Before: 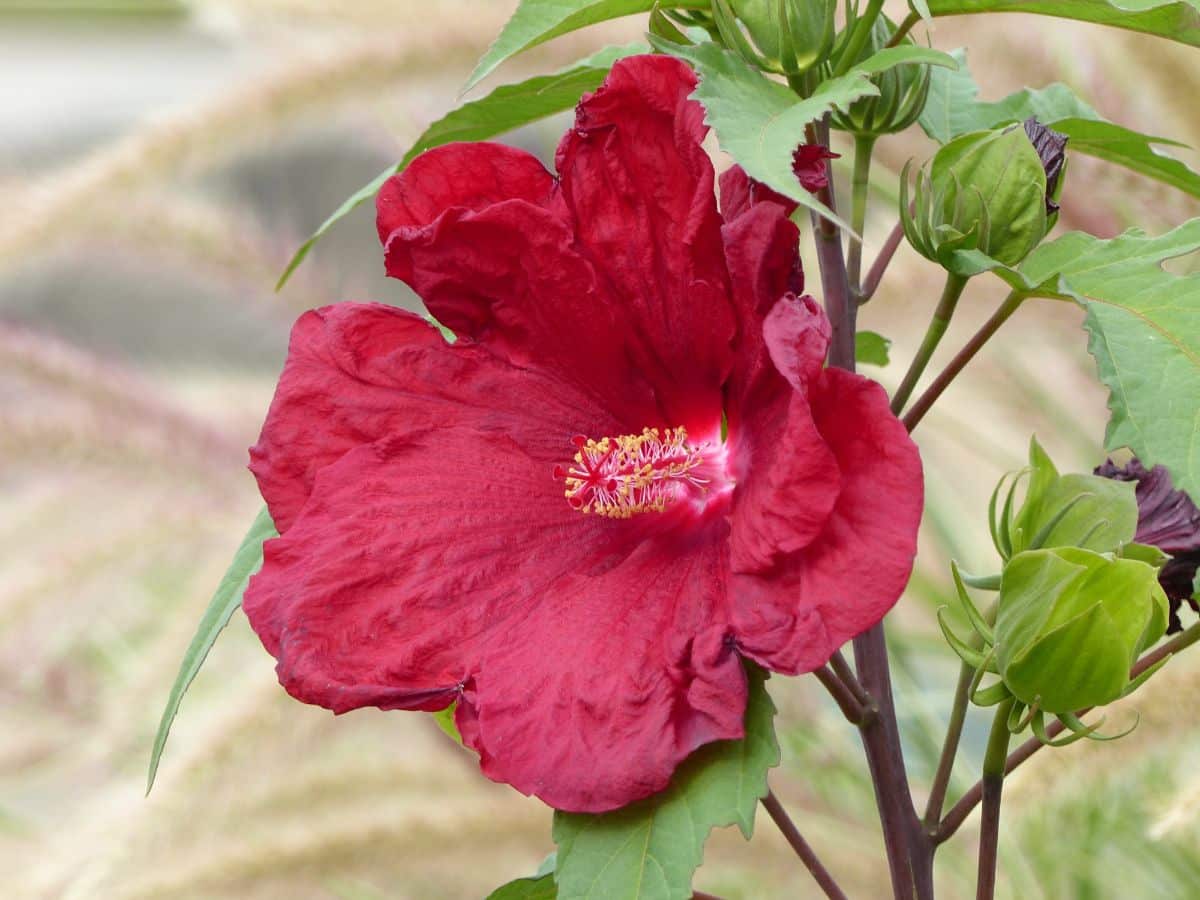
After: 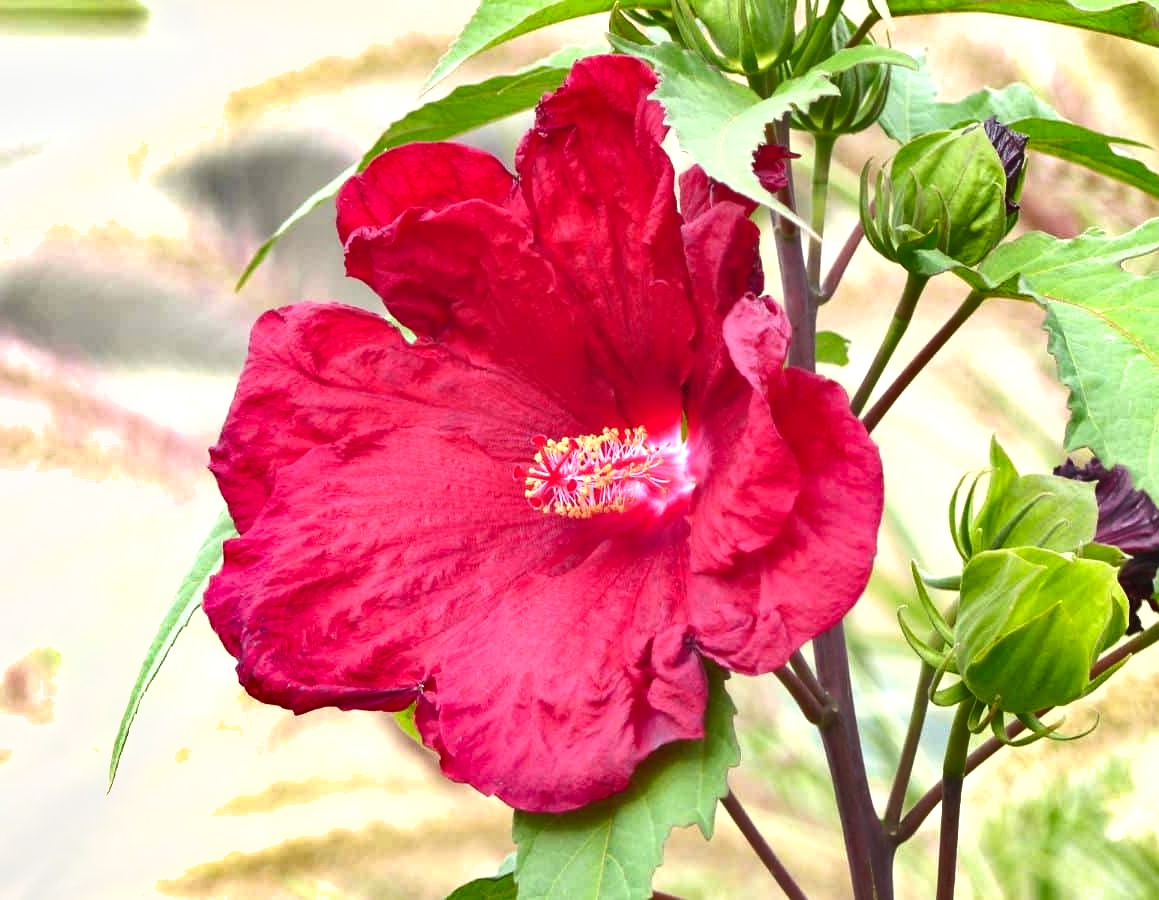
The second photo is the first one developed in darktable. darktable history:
exposure: black level correction 0, exposure 1.001 EV, compensate exposure bias true, compensate highlight preservation false
shadows and highlights: shadows 43.39, white point adjustment -1.6, soften with gaussian
crop and rotate: left 3.341%
